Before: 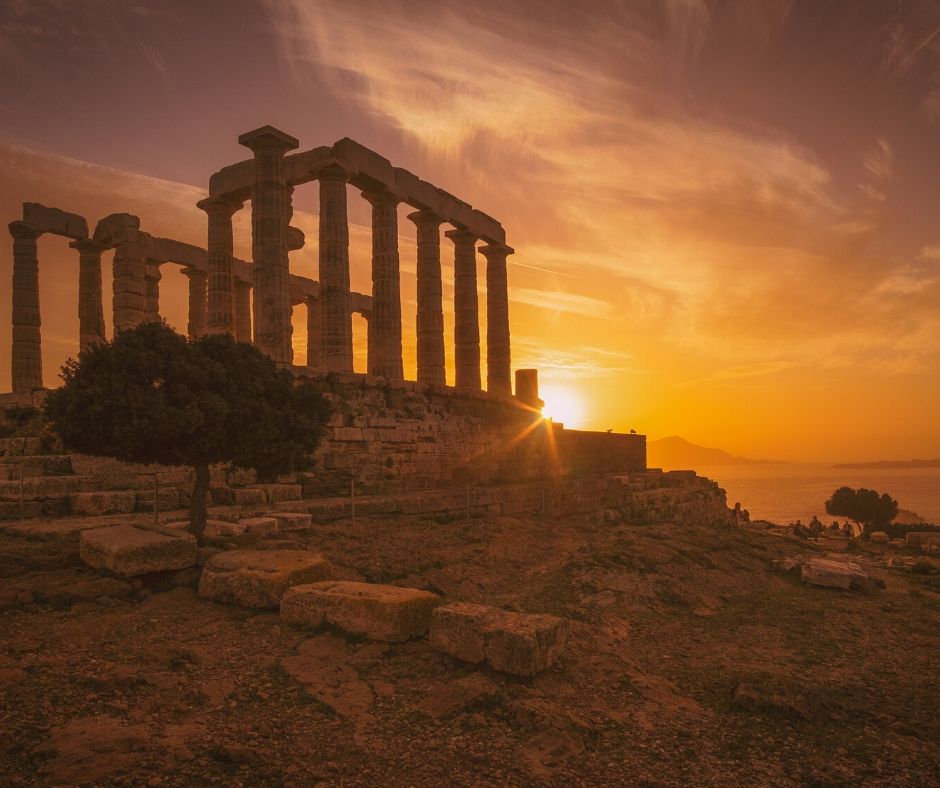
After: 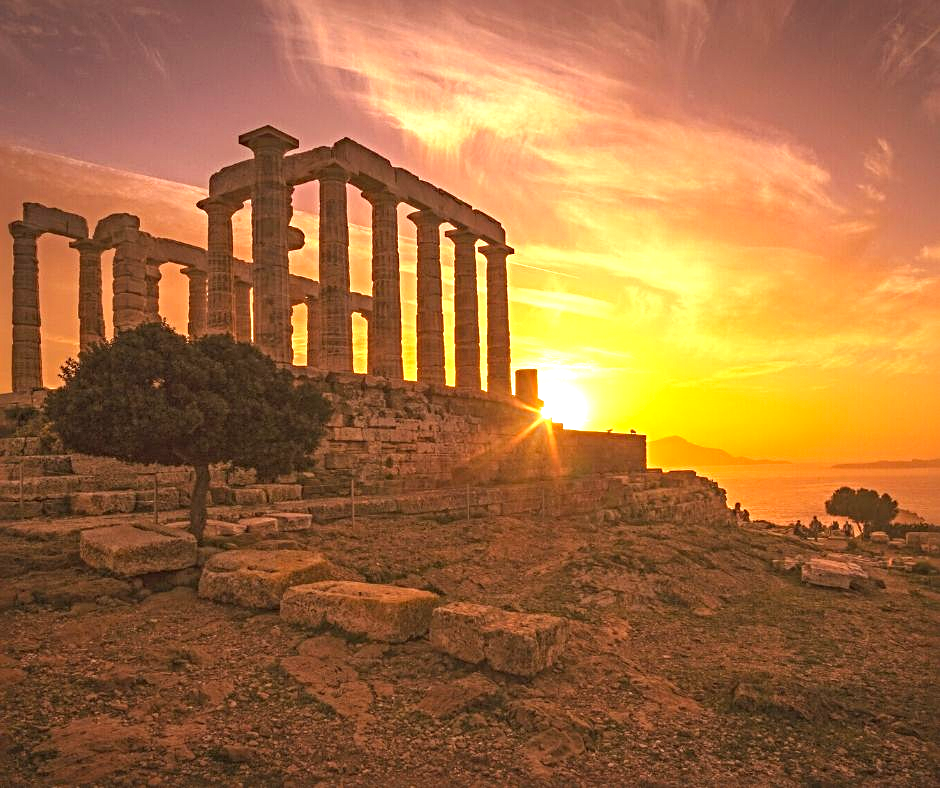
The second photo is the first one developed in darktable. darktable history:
exposure: exposure 1.244 EV, compensate highlight preservation false
sharpen: radius 4.842
tone curve: curves: ch0 [(0, 0) (0.003, 0.032) (0.011, 0.034) (0.025, 0.039) (0.044, 0.055) (0.069, 0.078) (0.1, 0.111) (0.136, 0.147) (0.177, 0.191) (0.224, 0.238) (0.277, 0.291) (0.335, 0.35) (0.399, 0.41) (0.468, 0.48) (0.543, 0.547) (0.623, 0.621) (0.709, 0.699) (0.801, 0.789) (0.898, 0.884) (1, 1)], color space Lab, independent channels, preserve colors none
haze removal: compatibility mode true, adaptive false
